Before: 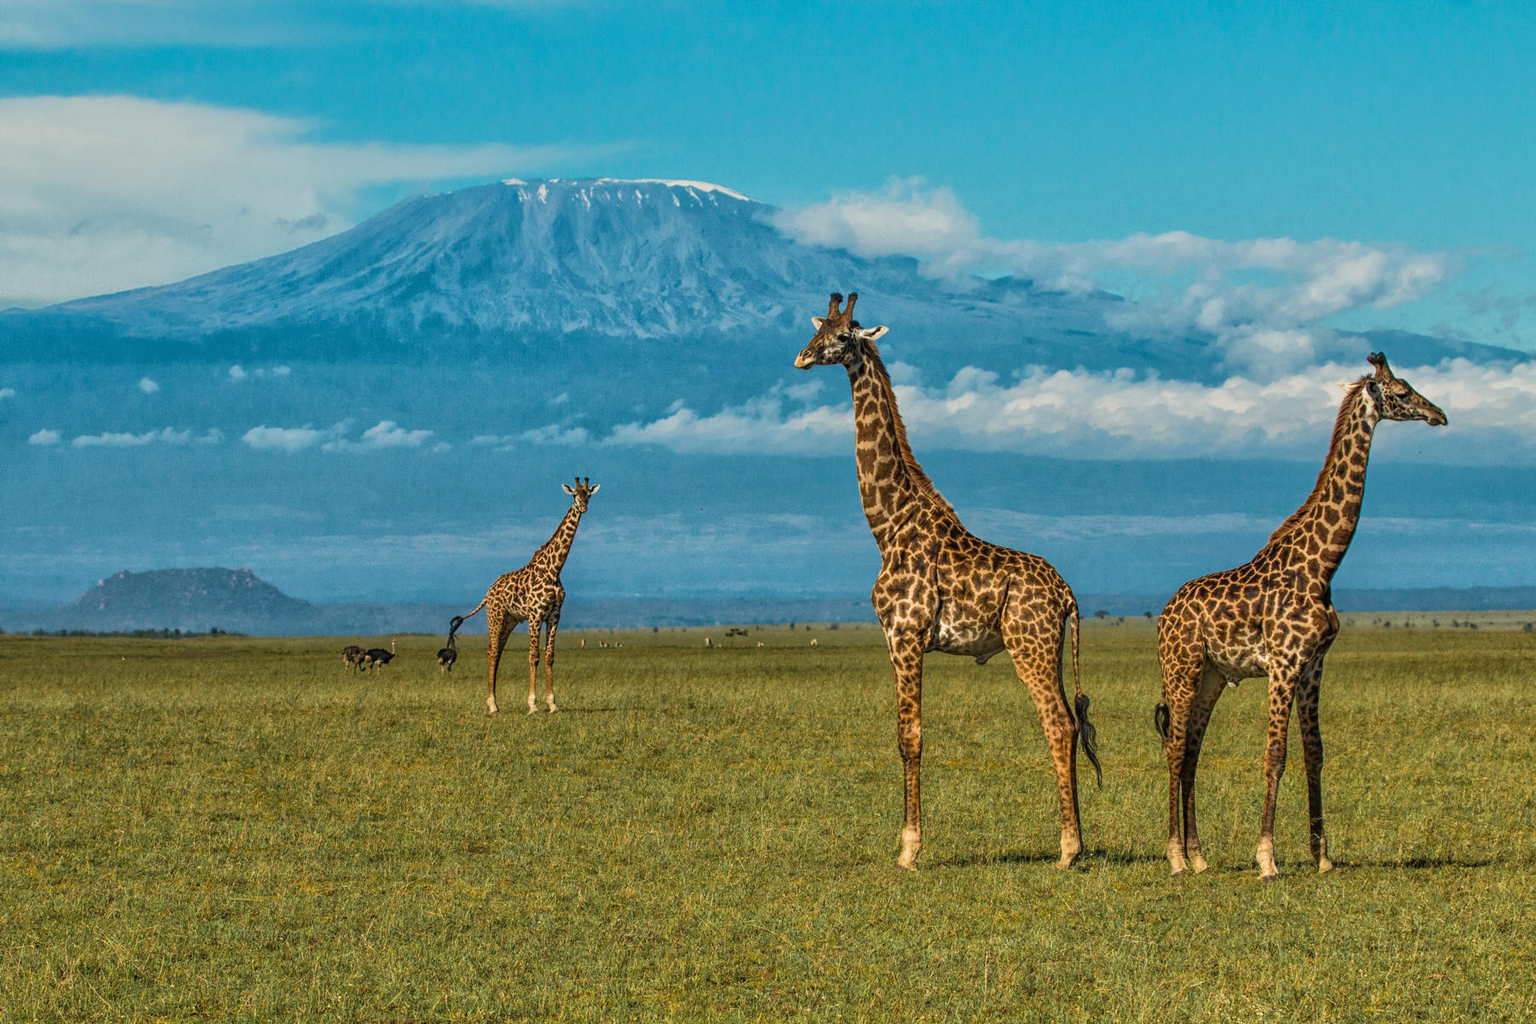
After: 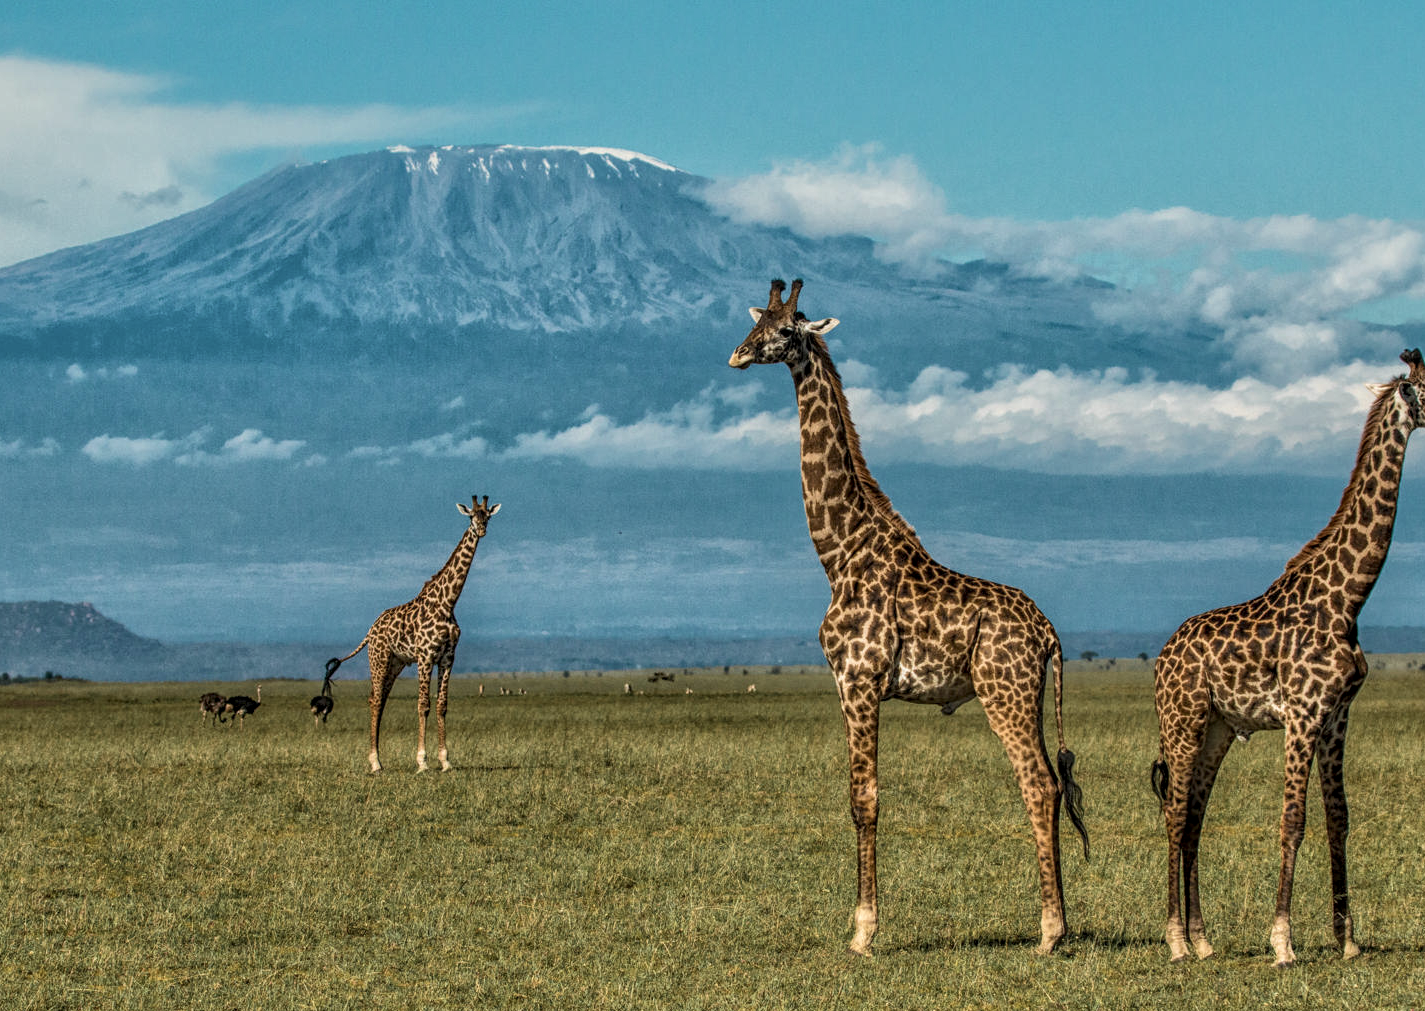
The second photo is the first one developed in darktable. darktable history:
local contrast: detail 130%
crop: left 11.225%, top 5.381%, right 9.565%, bottom 10.314%
contrast brightness saturation: contrast 0.06, brightness -0.01, saturation -0.23
